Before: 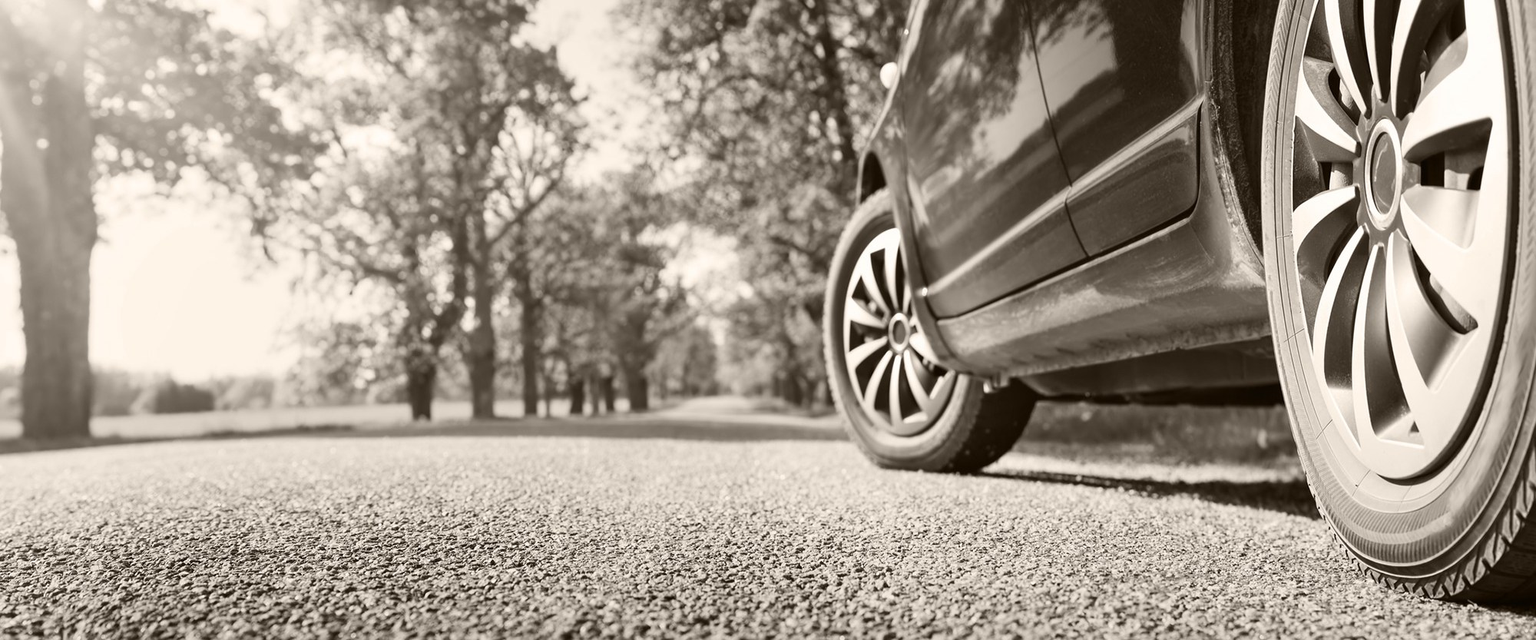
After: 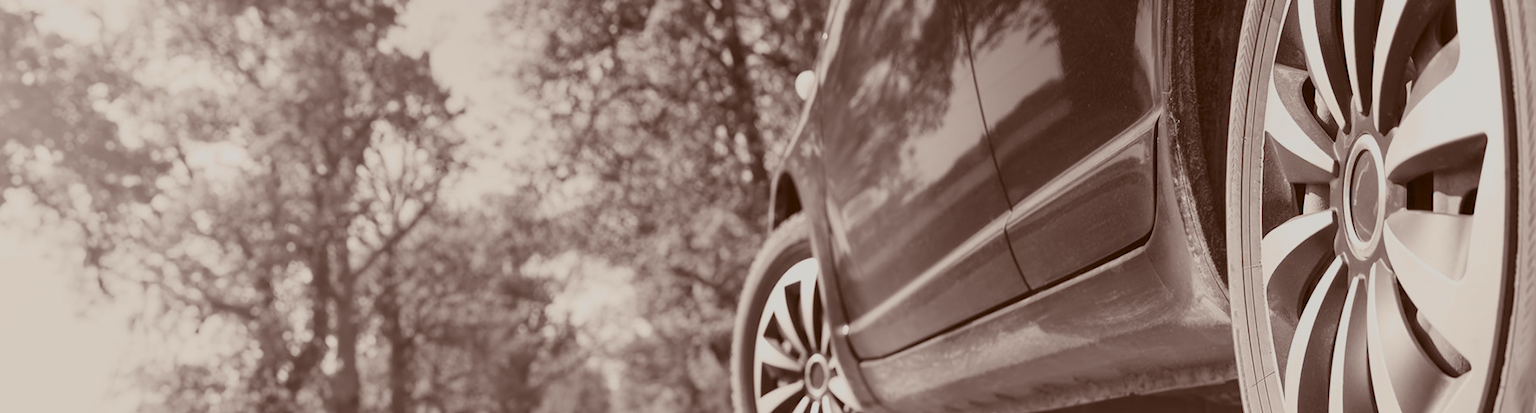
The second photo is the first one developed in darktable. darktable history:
color balance rgb: power › luminance -7.597%, power › chroma 1.365%, power › hue 330.35°, perceptual saturation grading › global saturation 19.984%, perceptual brilliance grading › global brilliance 2.942%, contrast -29.744%
crop and rotate: left 11.542%, bottom 42.804%
